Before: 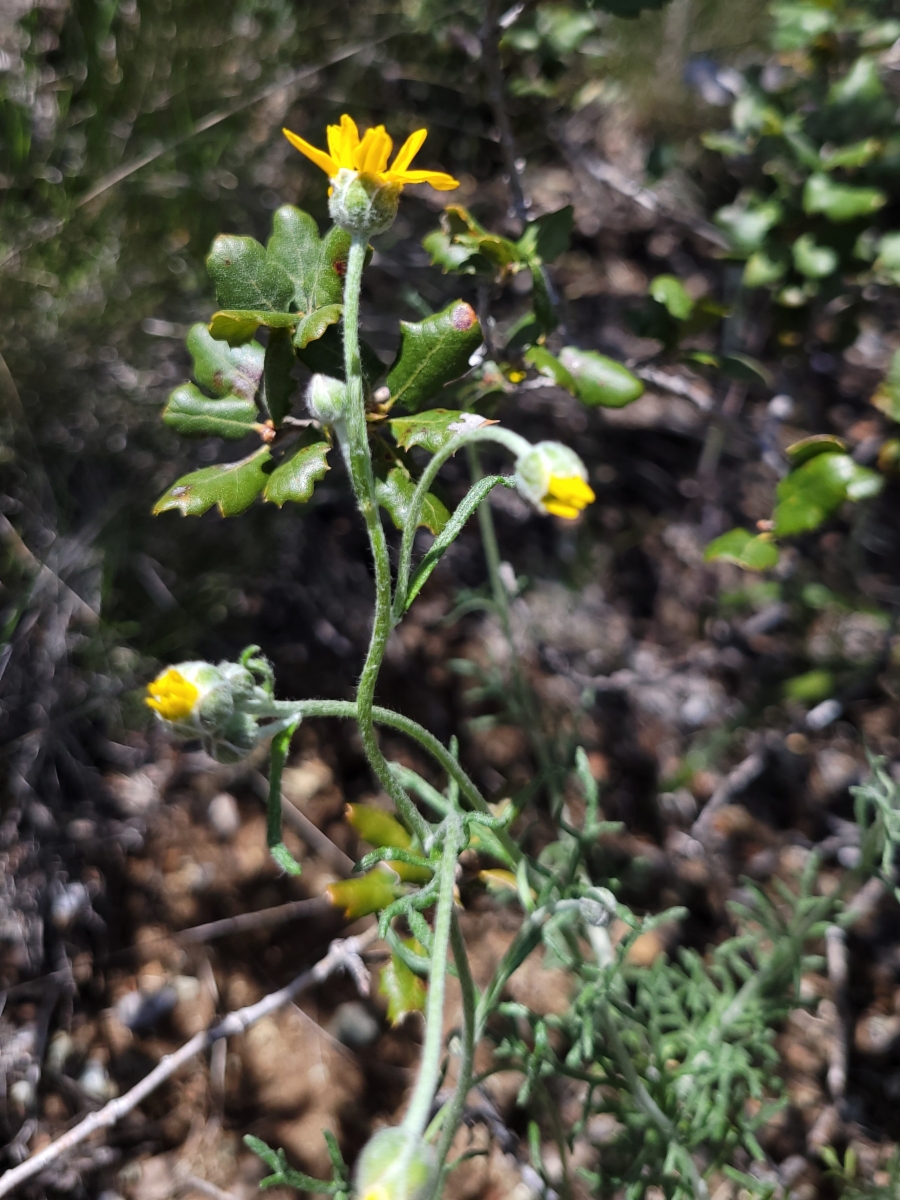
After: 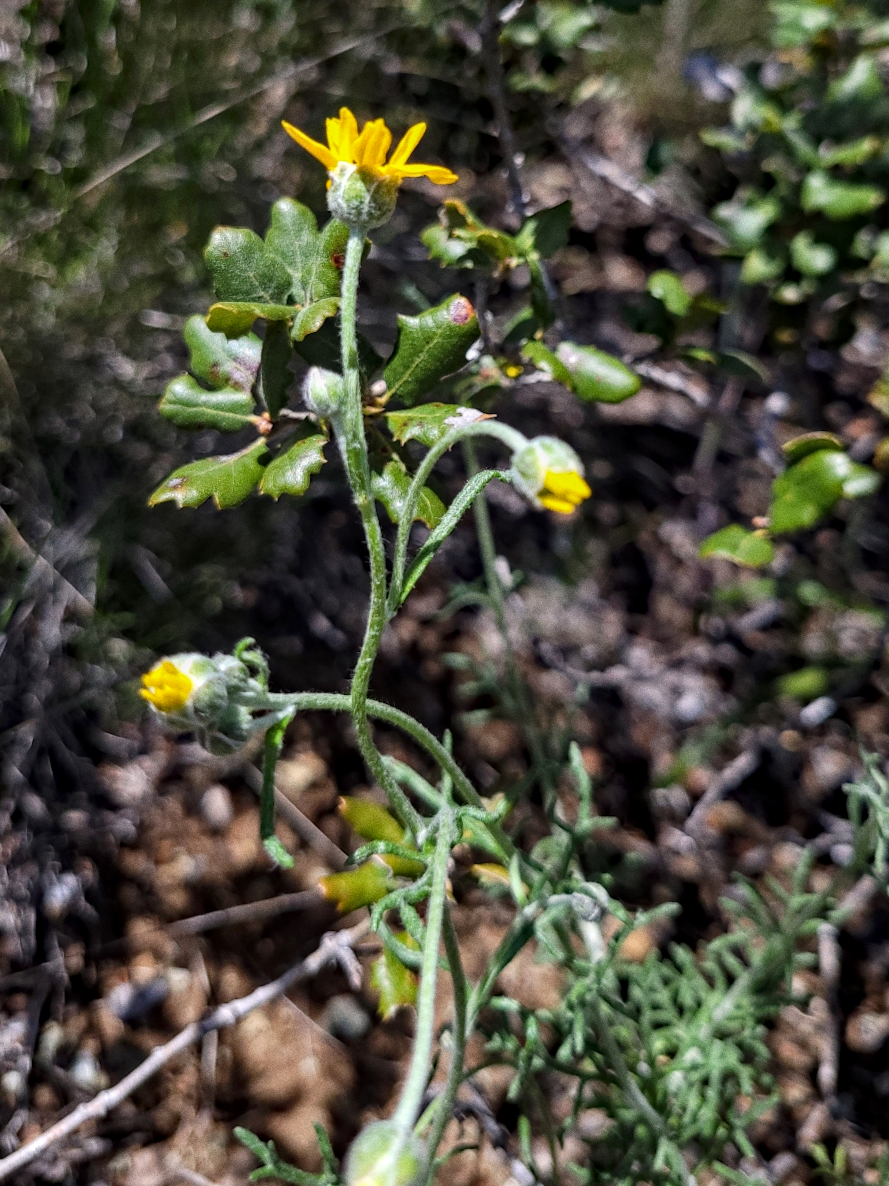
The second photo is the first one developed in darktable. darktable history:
crop and rotate: angle -0.5°
grain: coarseness 0.09 ISO
haze removal: compatibility mode true, adaptive false
local contrast: on, module defaults
